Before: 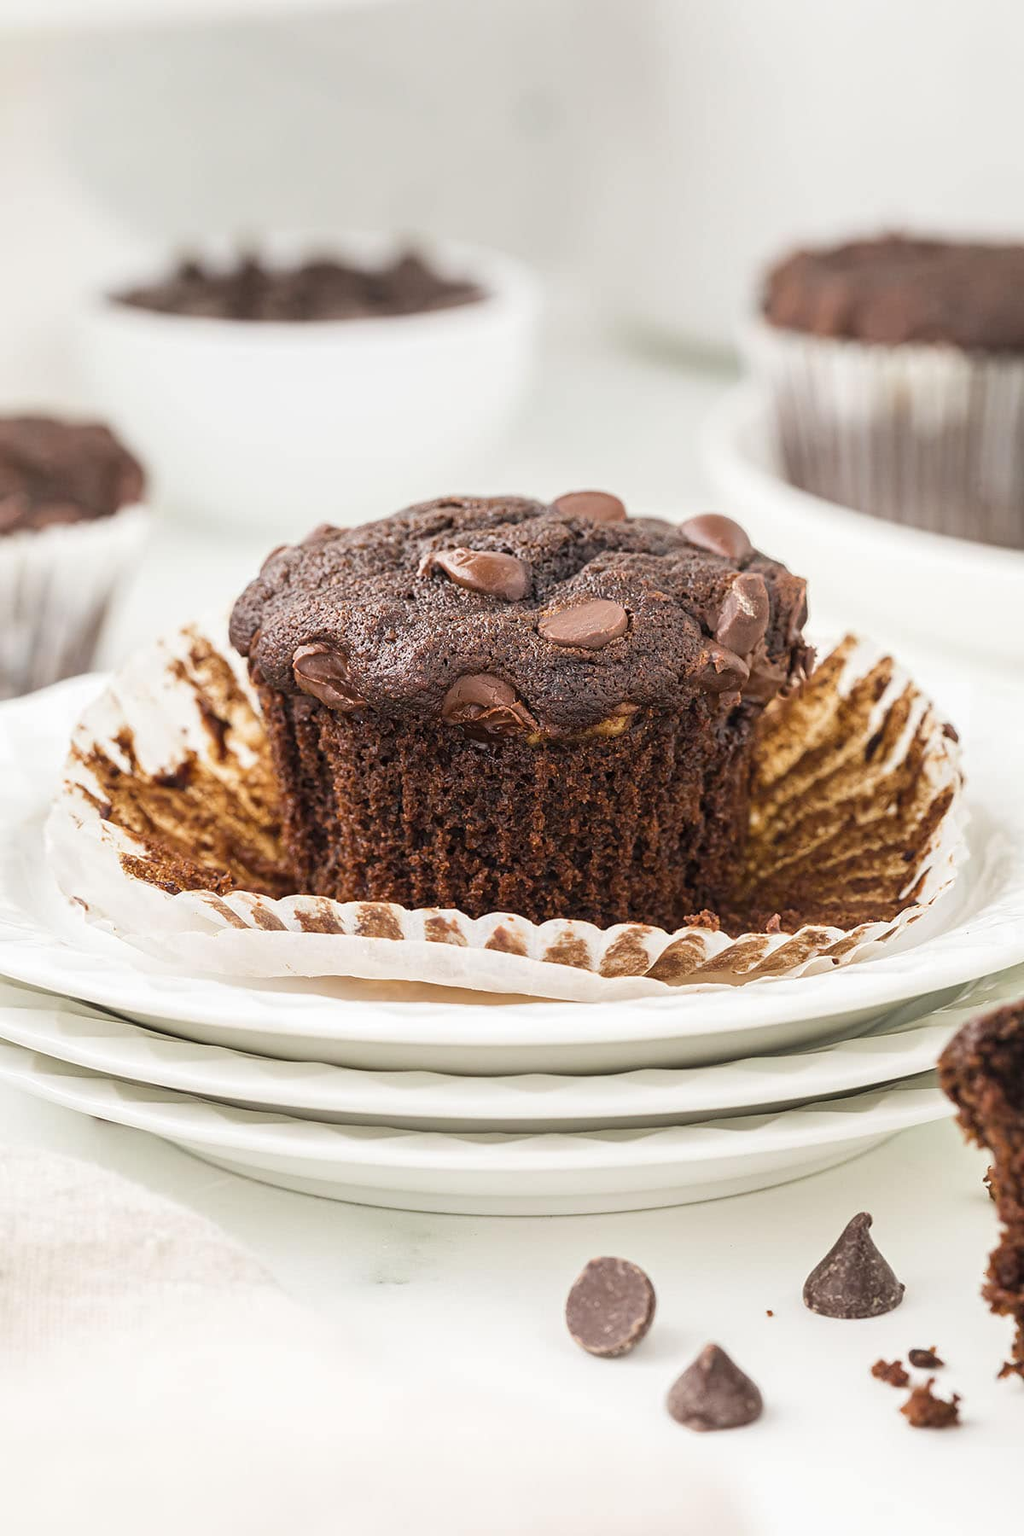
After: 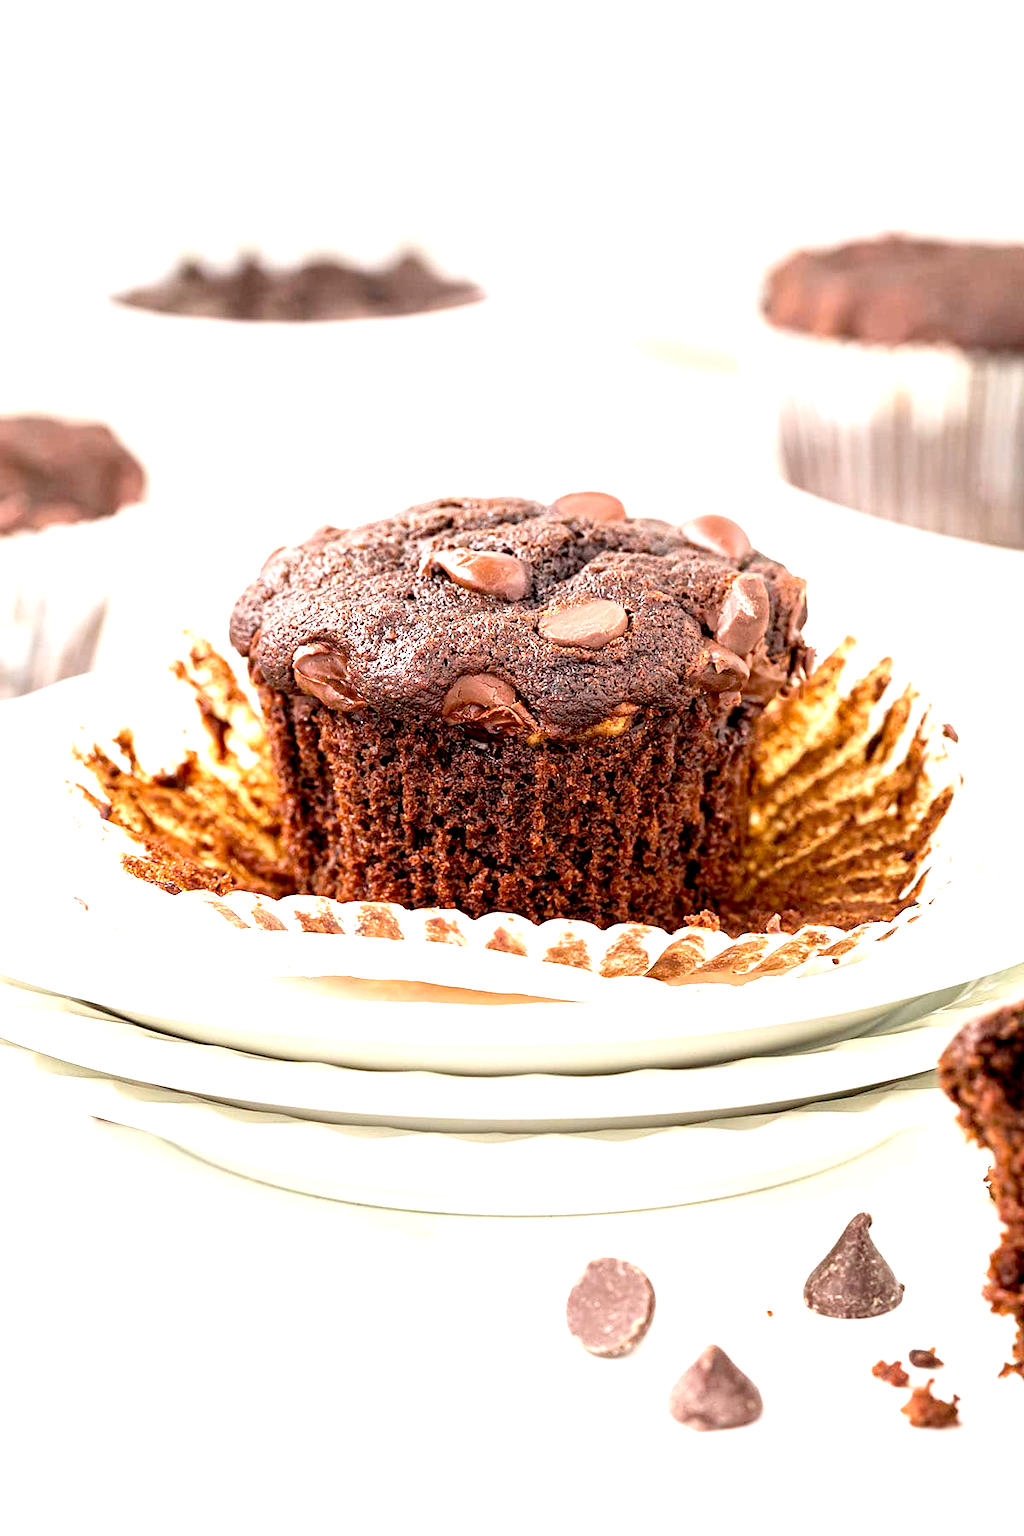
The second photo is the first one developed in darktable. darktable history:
exposure: black level correction 0.011, exposure 1.082 EV, compensate highlight preservation false
